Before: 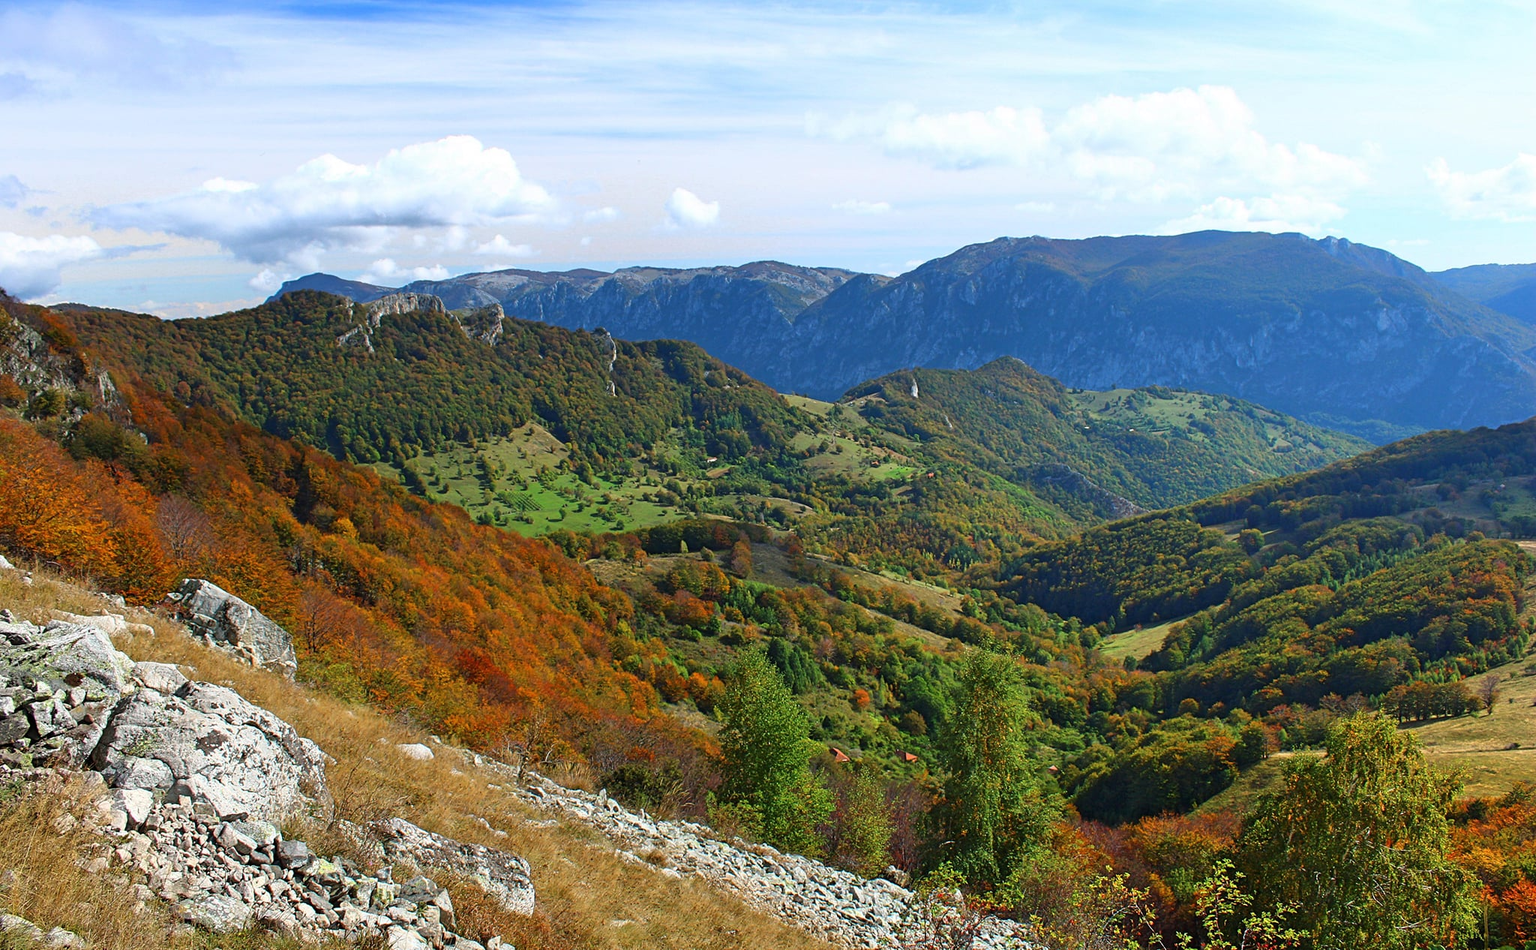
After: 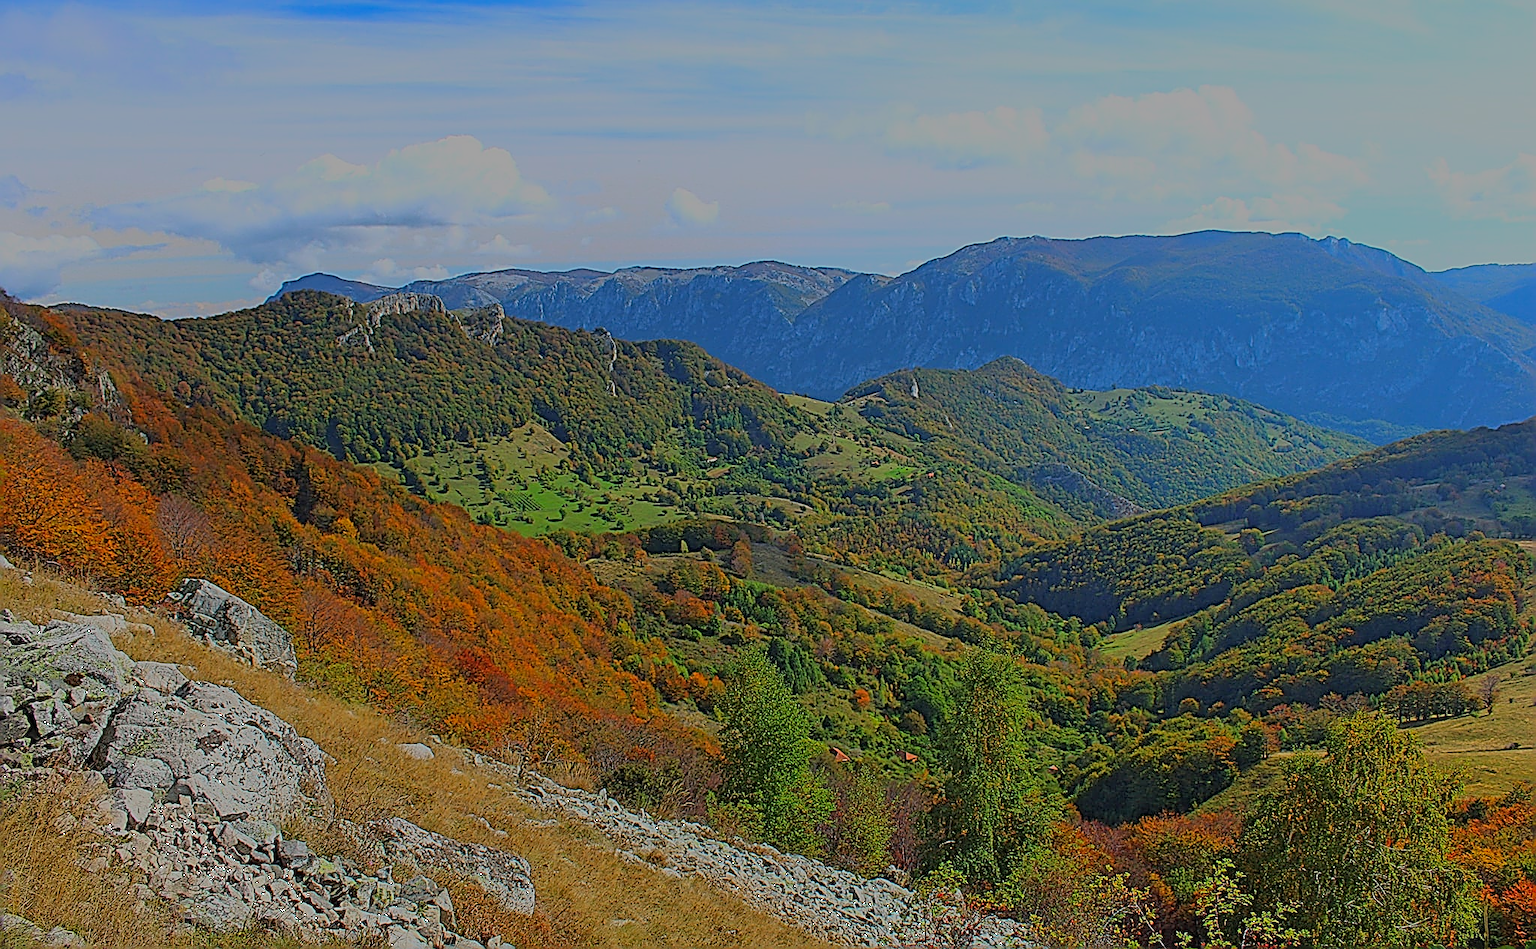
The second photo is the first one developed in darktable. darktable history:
global tonemap: drago (0.7, 100)
sharpen: amount 2
